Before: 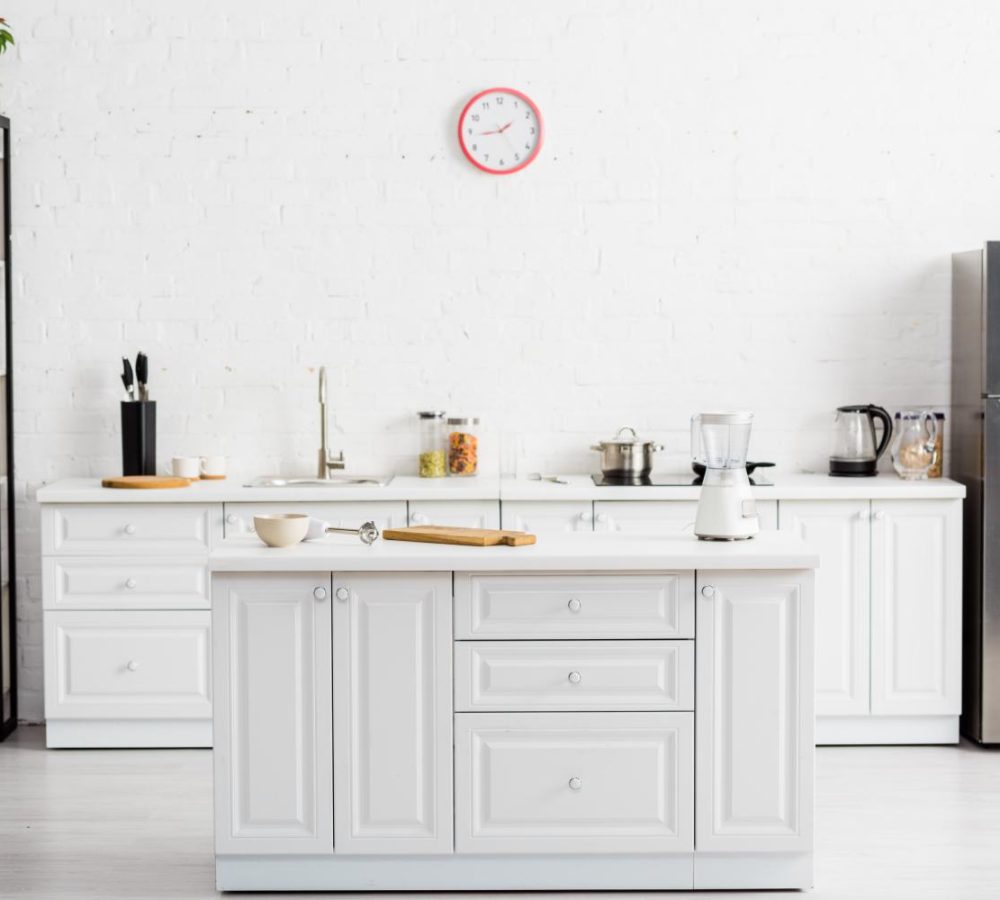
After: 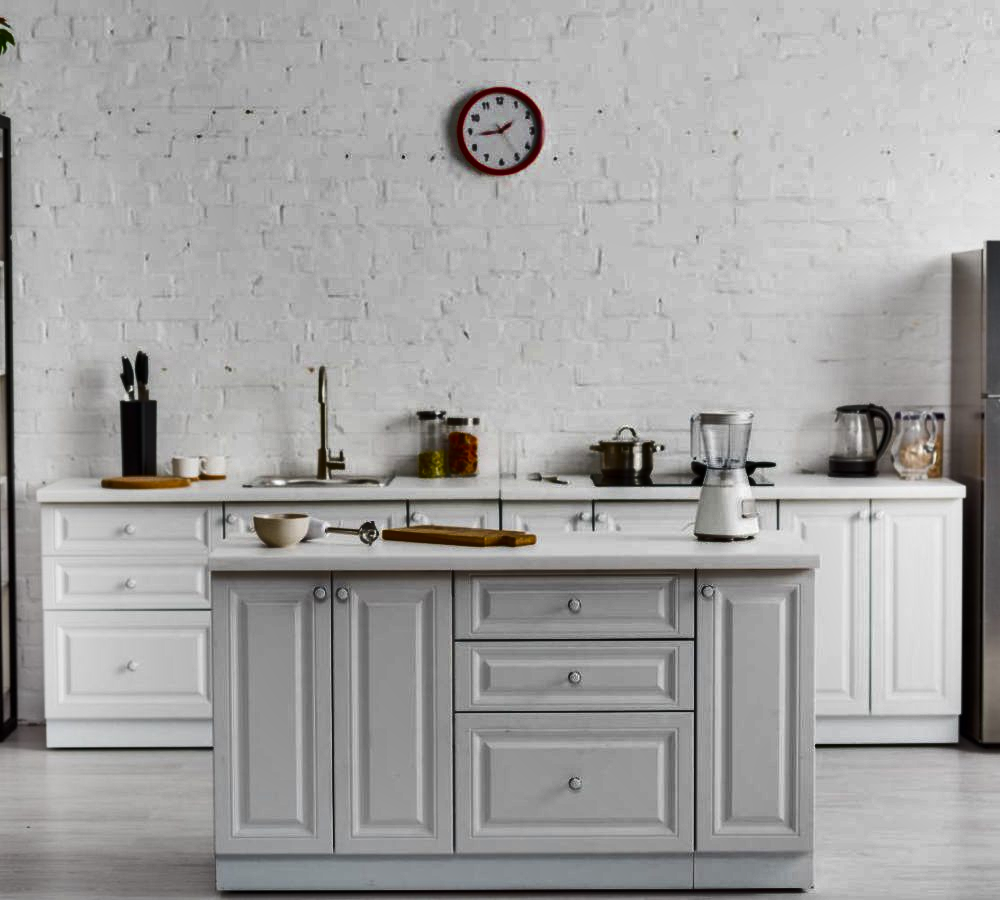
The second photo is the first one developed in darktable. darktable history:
contrast brightness saturation: saturation -0.05
shadows and highlights: shadows 20.91, highlights -82.73, soften with gaussian
